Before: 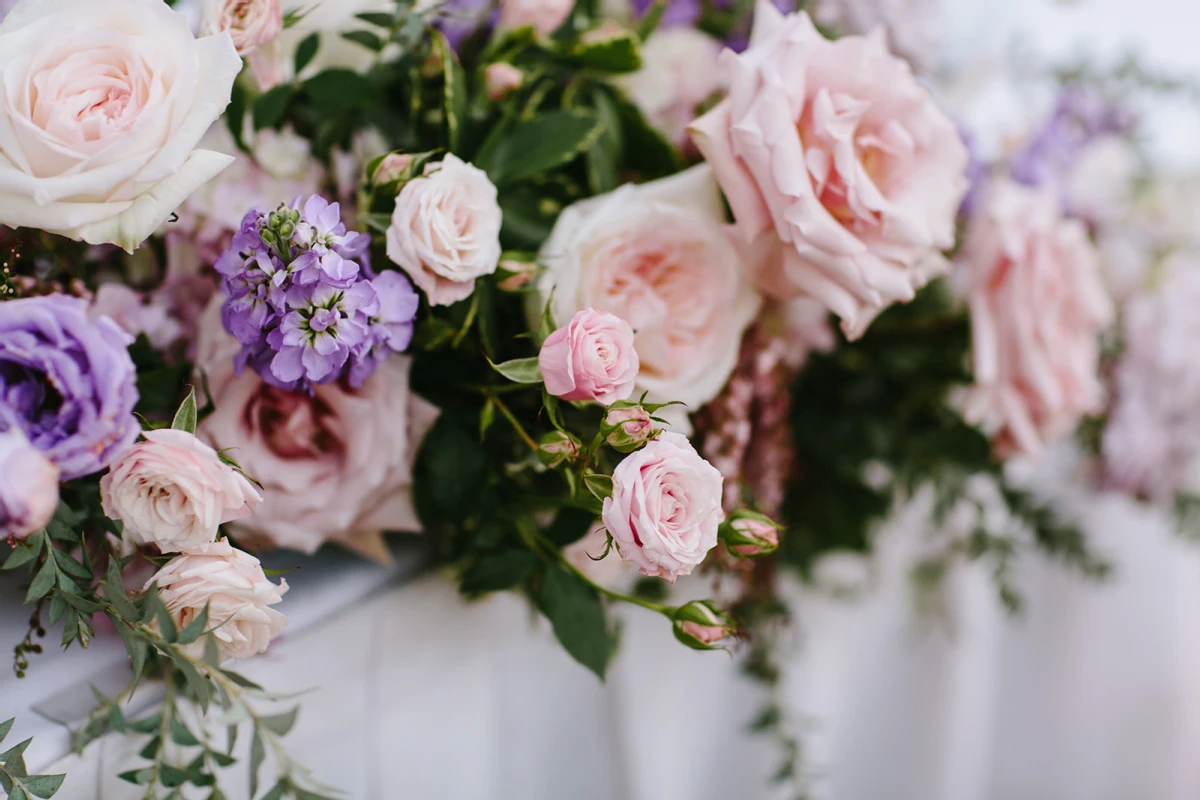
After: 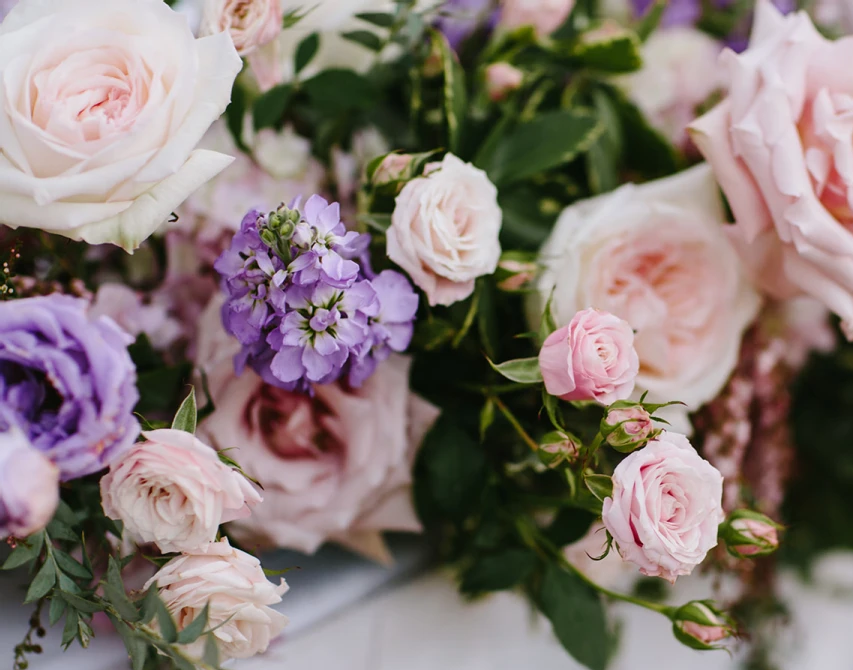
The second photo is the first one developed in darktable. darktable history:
crop: right 28.864%, bottom 16.165%
